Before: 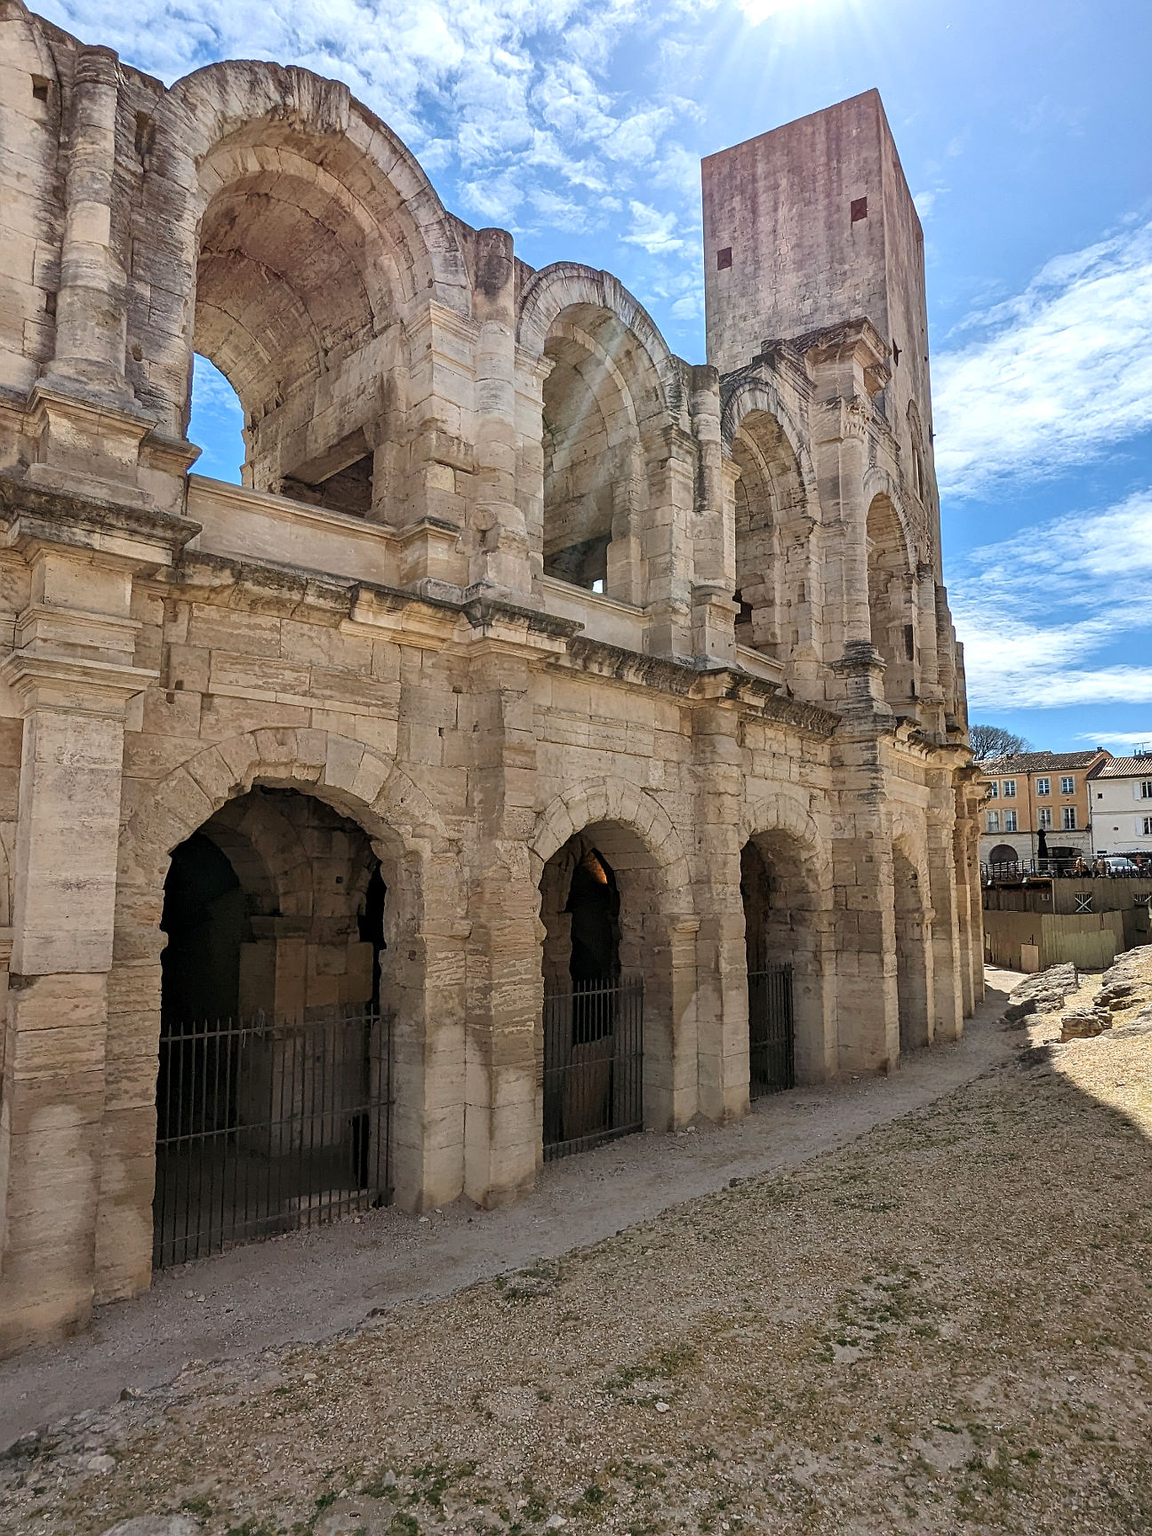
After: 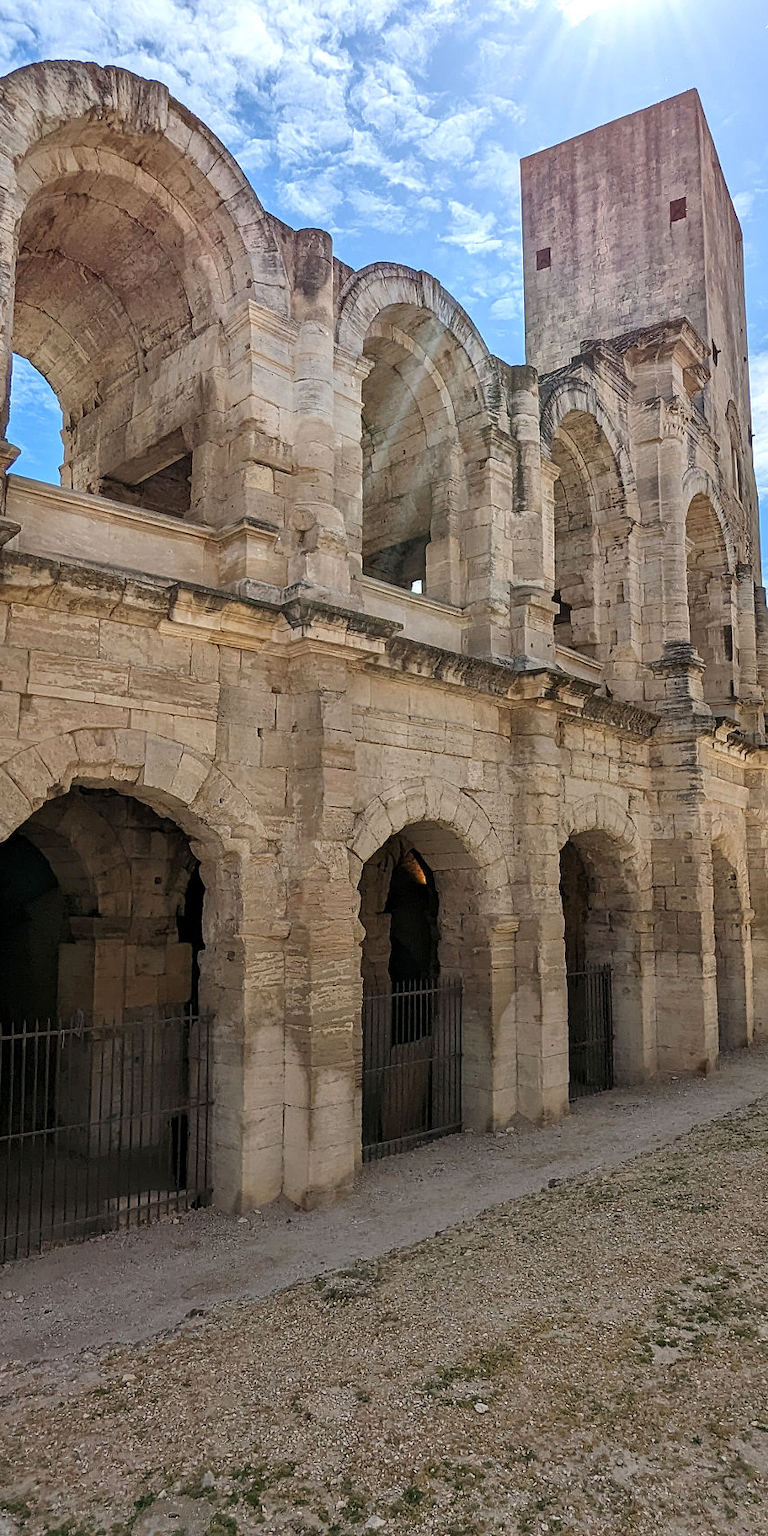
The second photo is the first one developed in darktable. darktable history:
white balance: emerald 1
crop and rotate: left 15.754%, right 17.579%
